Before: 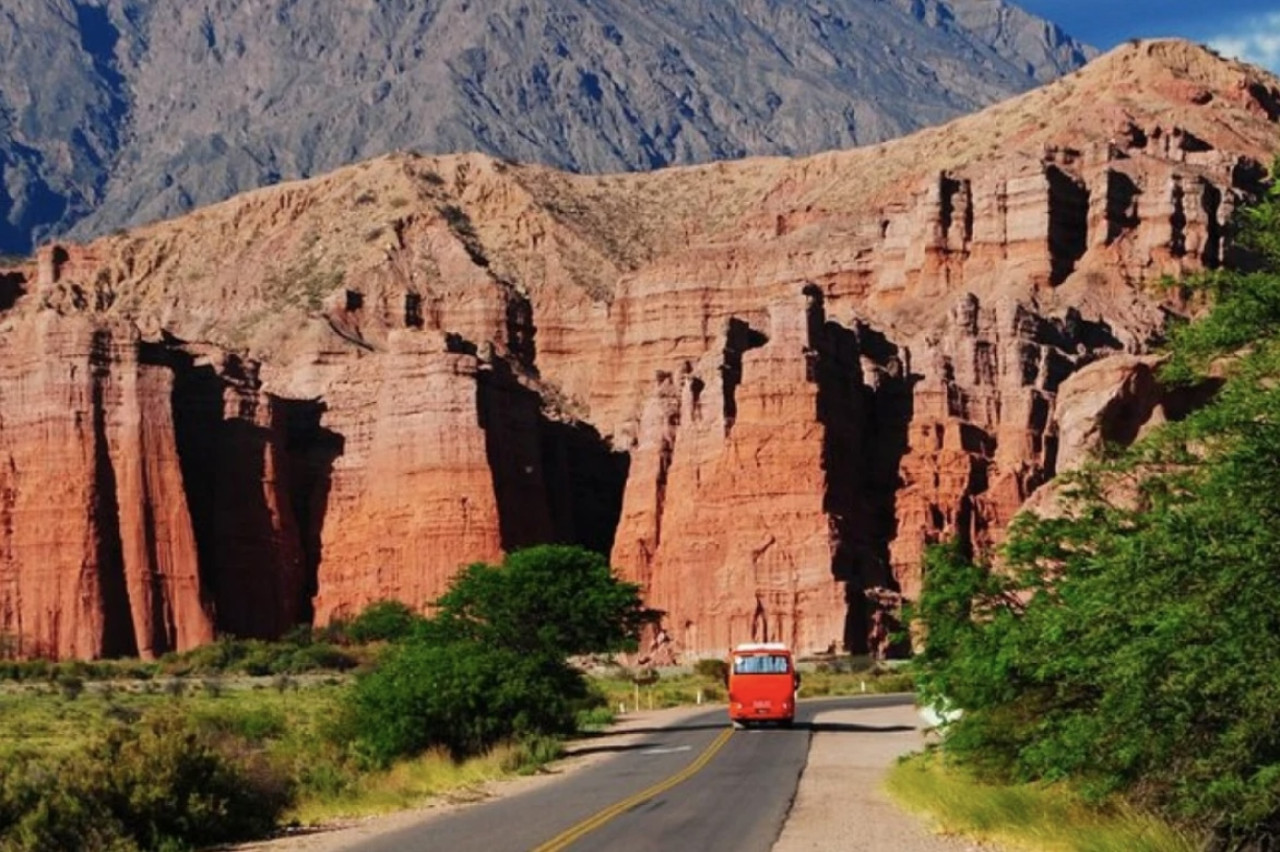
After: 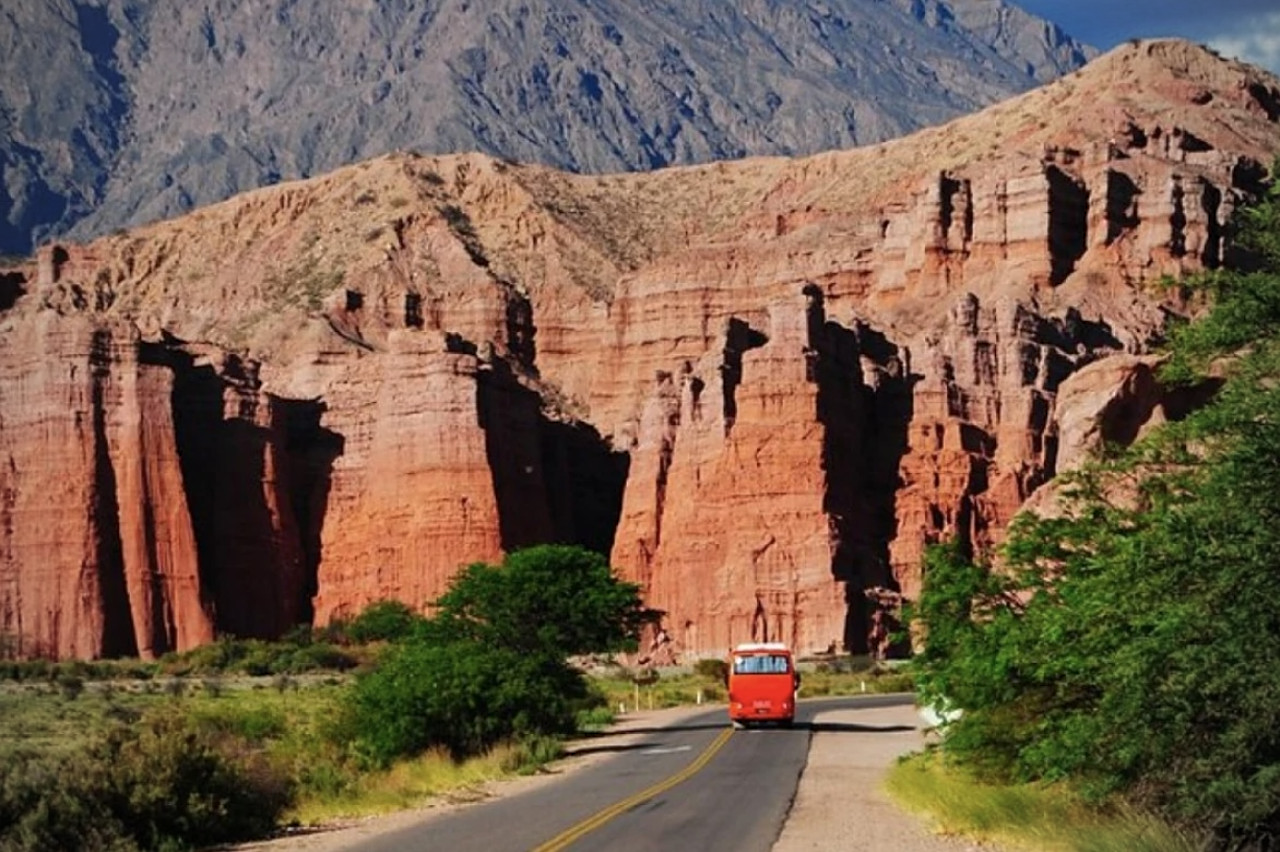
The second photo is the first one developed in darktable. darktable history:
vignetting: unbound false
sharpen: amount 0.211
